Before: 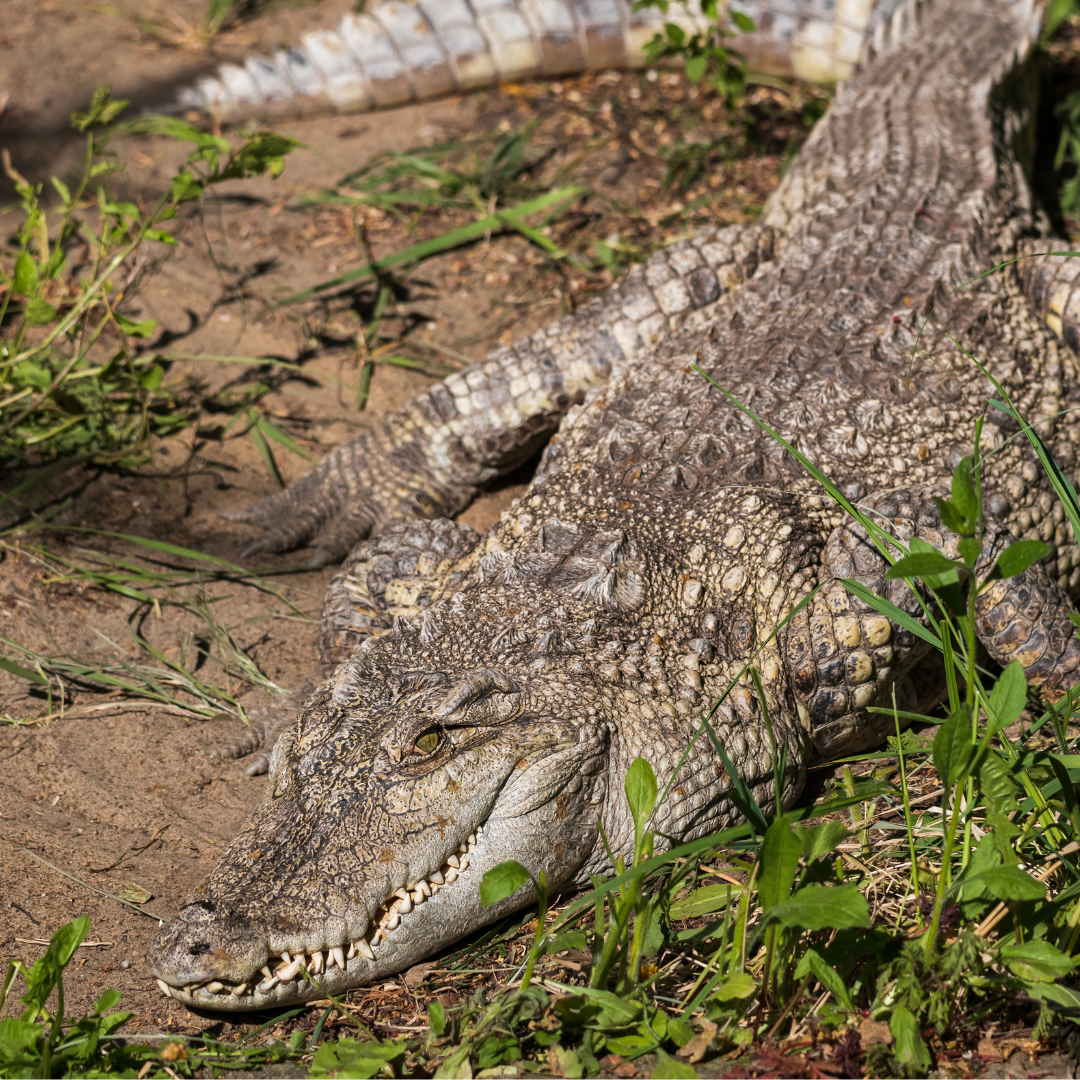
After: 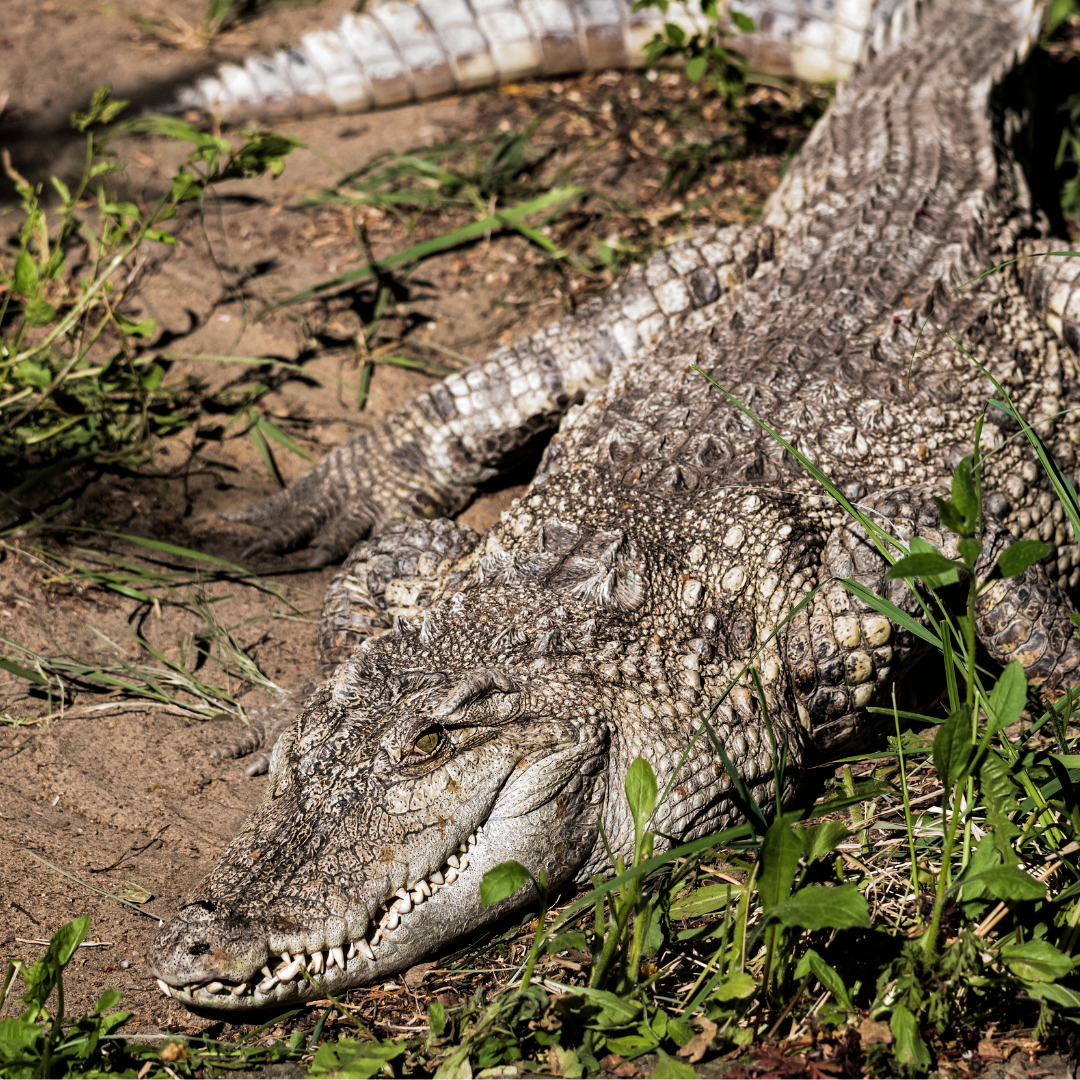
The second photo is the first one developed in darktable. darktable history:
filmic rgb: black relative exposure -8.2 EV, white relative exposure 2.2 EV, threshold 3 EV, hardness 7.11, latitude 75%, contrast 1.325, highlights saturation mix -2%, shadows ↔ highlights balance 30%, preserve chrominance RGB euclidean norm, color science v5 (2021), contrast in shadows safe, contrast in highlights safe, enable highlight reconstruction true
